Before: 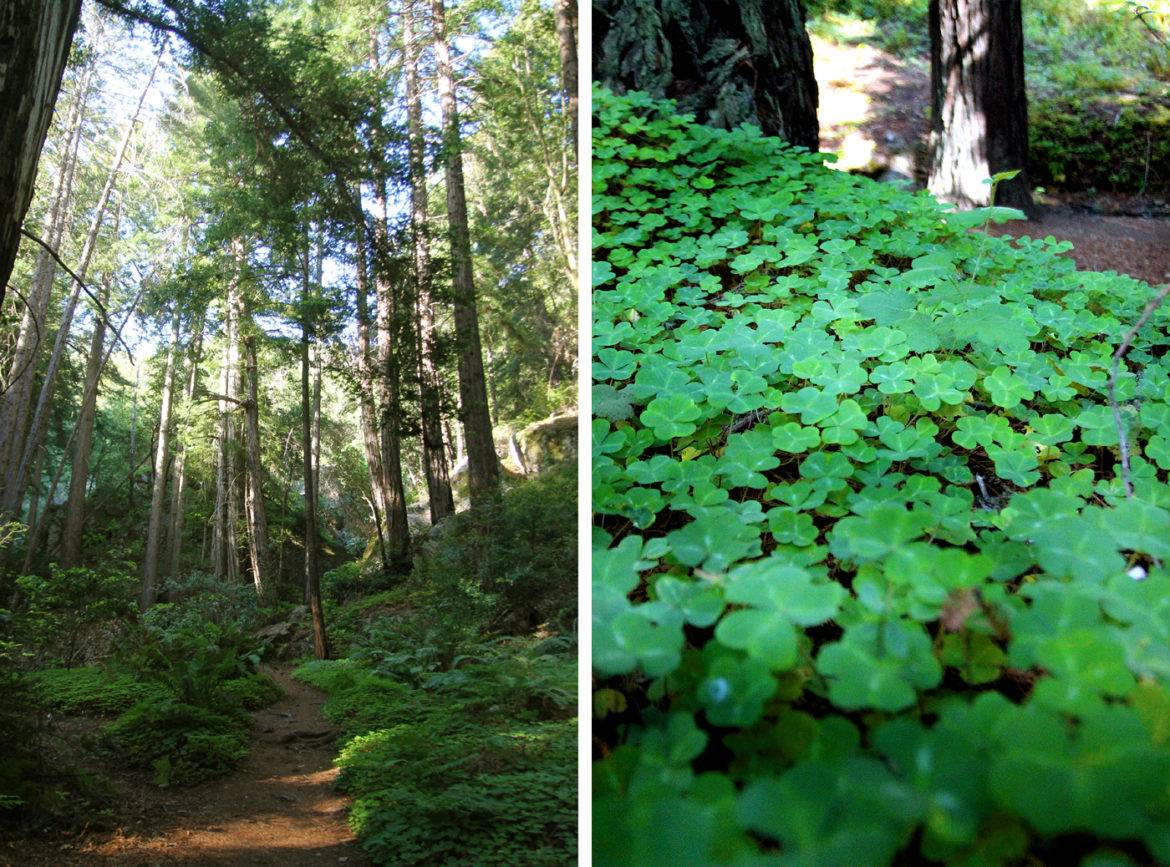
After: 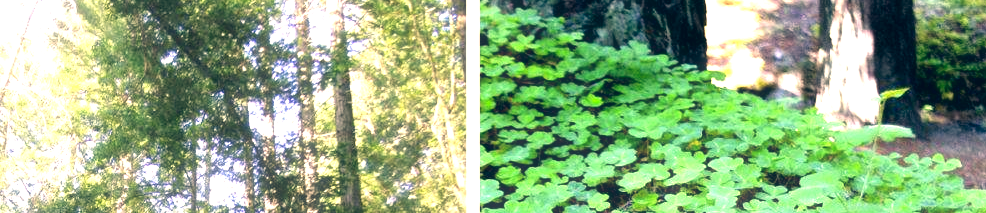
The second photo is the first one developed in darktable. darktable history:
exposure: black level correction 0, exposure 1.001 EV, compensate highlight preservation false
crop and rotate: left 9.631%, top 9.511%, right 6.055%, bottom 65.913%
haze removal: strength -0.08, distance 0.354, adaptive false
color correction: highlights a* 10.28, highlights b* 14.35, shadows a* -10.09, shadows b* -14.8
